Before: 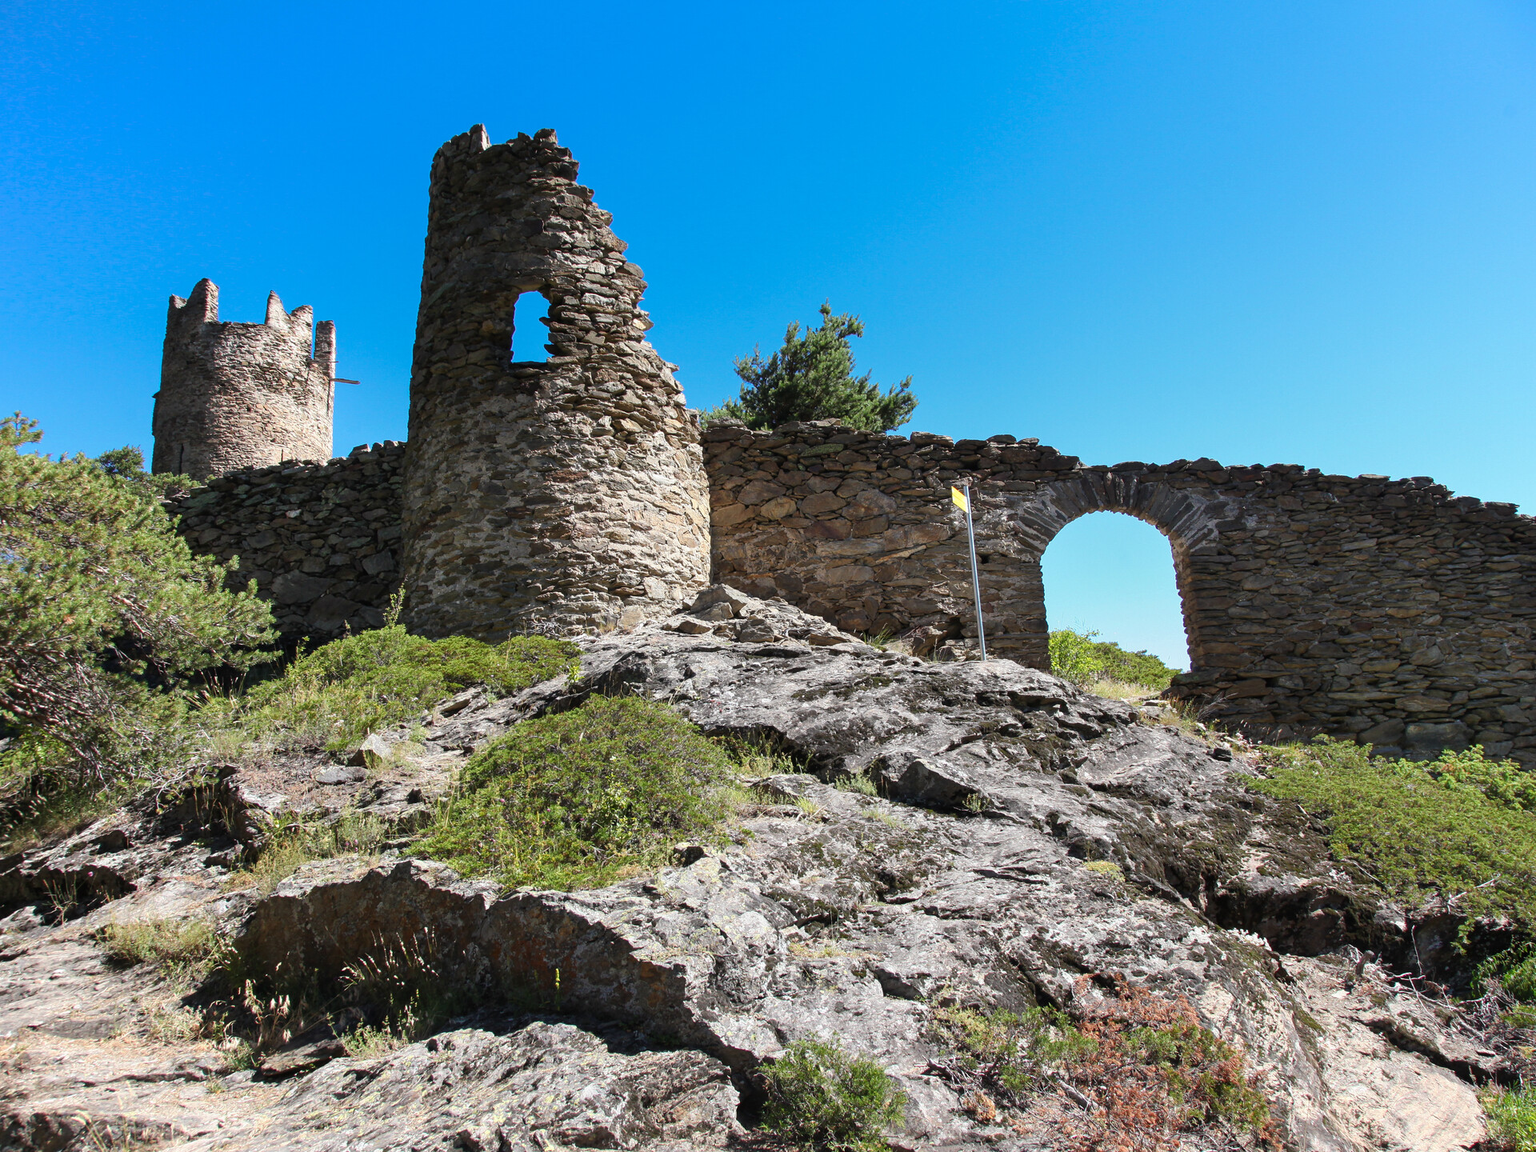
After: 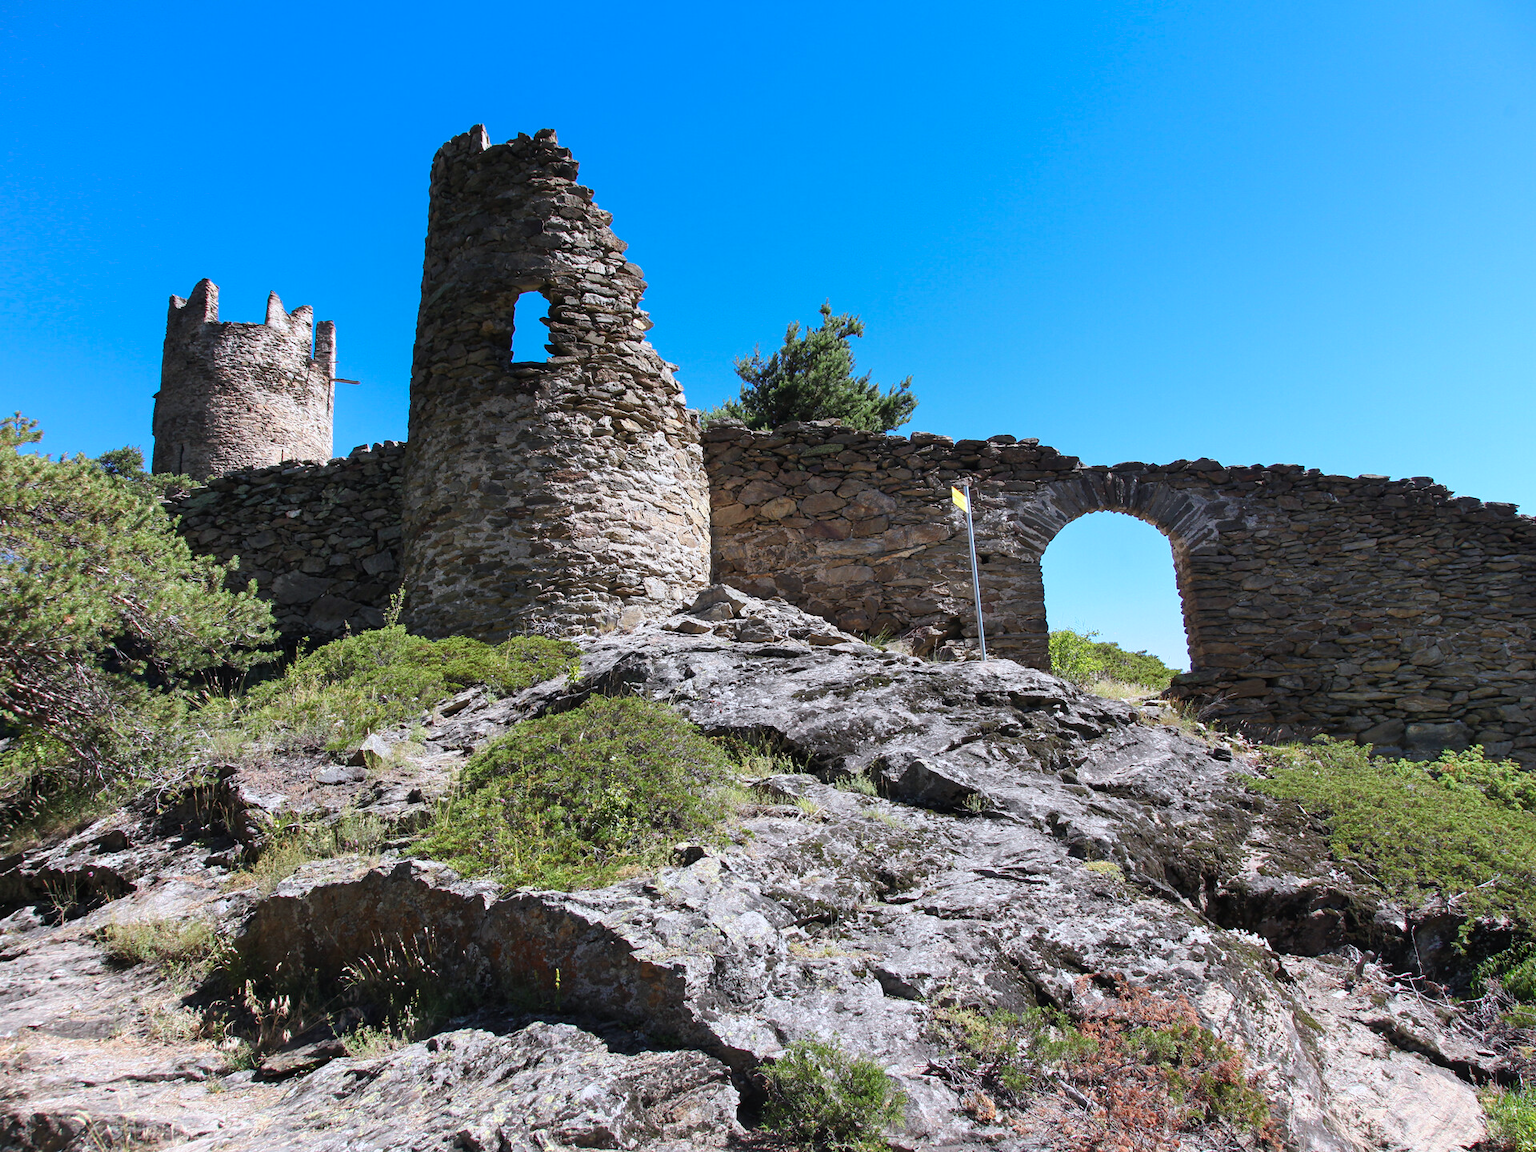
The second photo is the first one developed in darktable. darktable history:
color calibration: illuminant as shot in camera, x 0.358, y 0.373, temperature 4628.91 K, saturation algorithm version 1 (2020)
